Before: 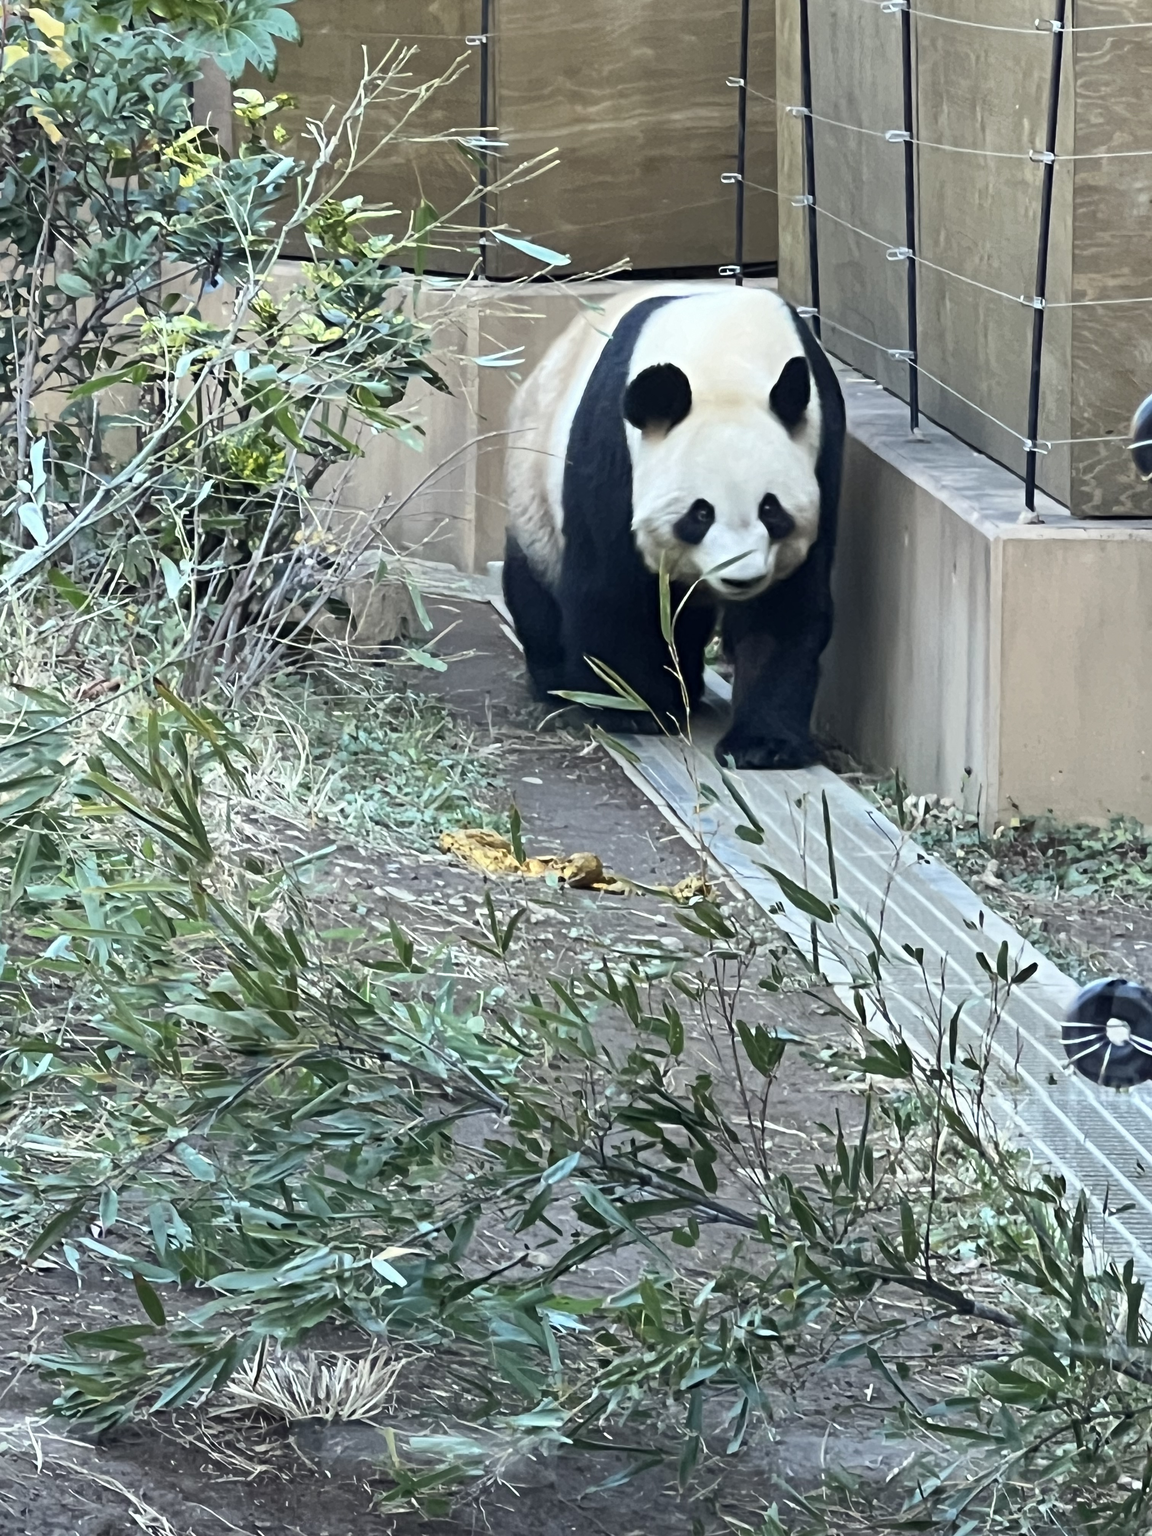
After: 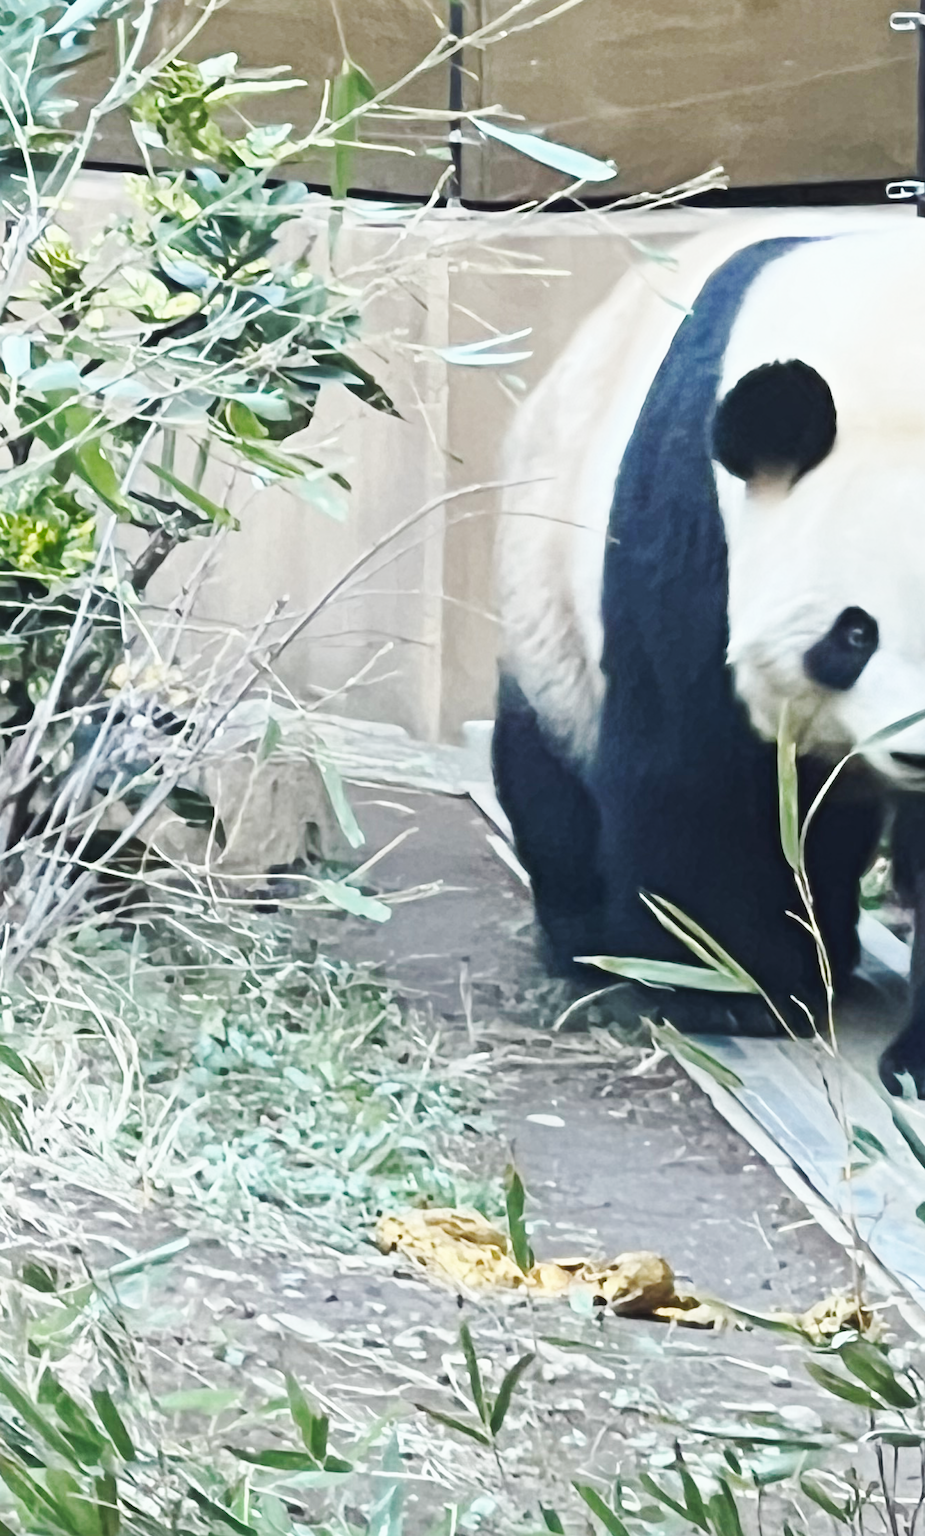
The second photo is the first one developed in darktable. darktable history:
base curve: curves: ch0 [(0, 0.007) (0.028, 0.063) (0.121, 0.311) (0.46, 0.743) (0.859, 0.957) (1, 1)], preserve colors none
exposure: exposure -0.151 EV, compensate highlight preservation false
crop: left 20.248%, top 10.86%, right 35.675%, bottom 34.321%
white balance: emerald 1
